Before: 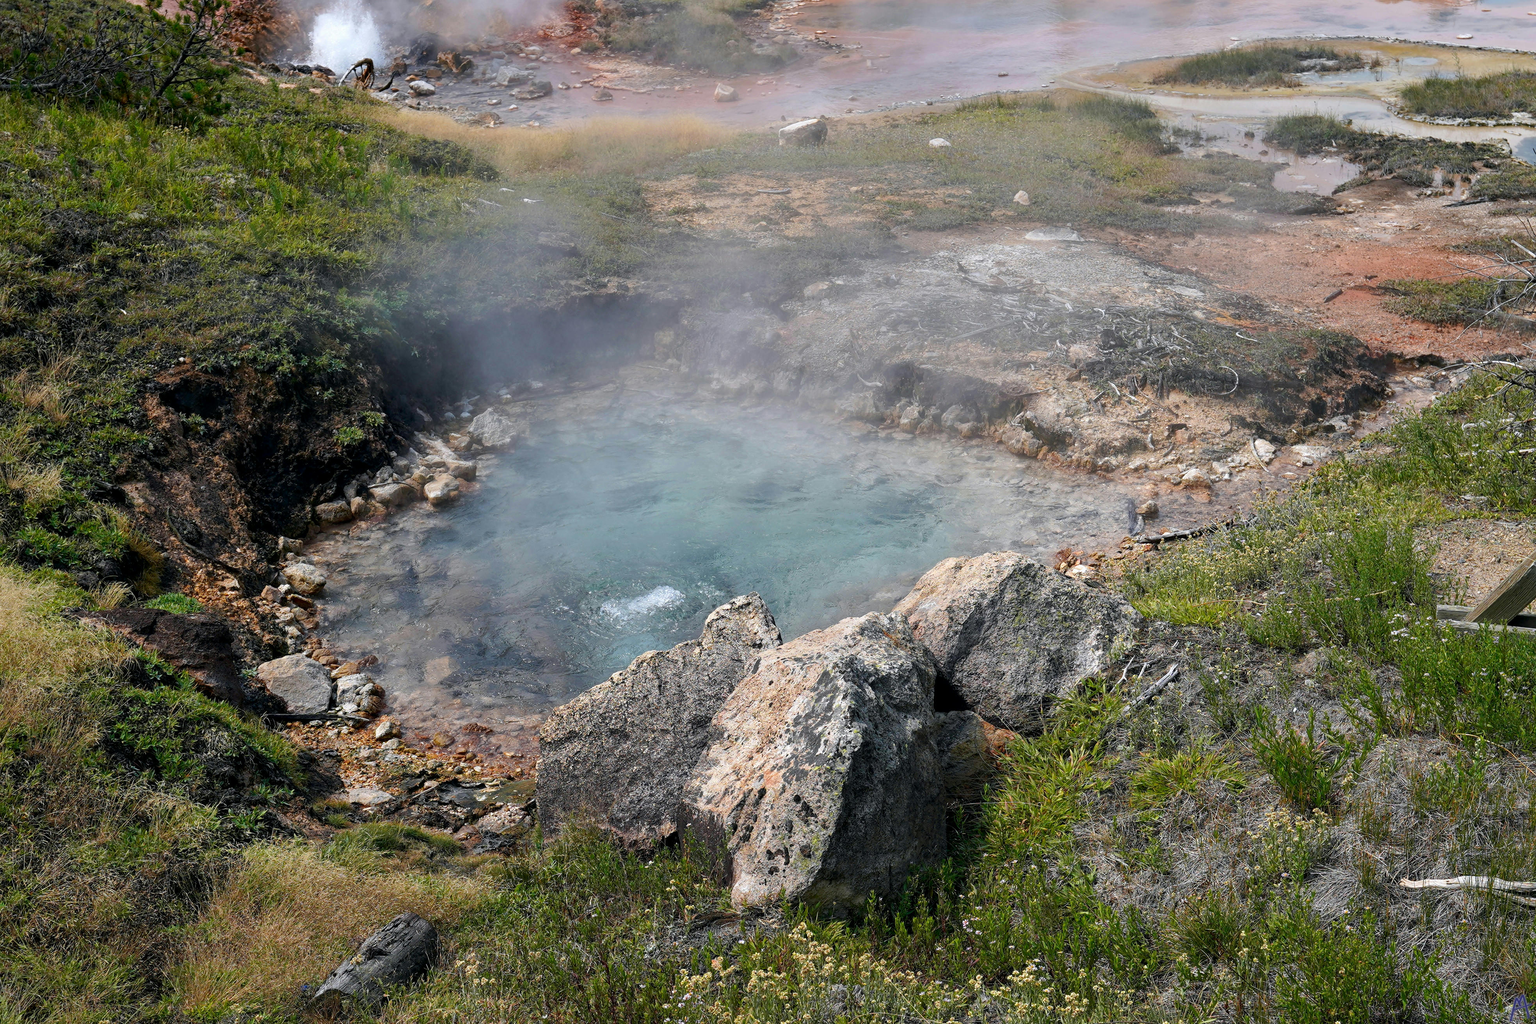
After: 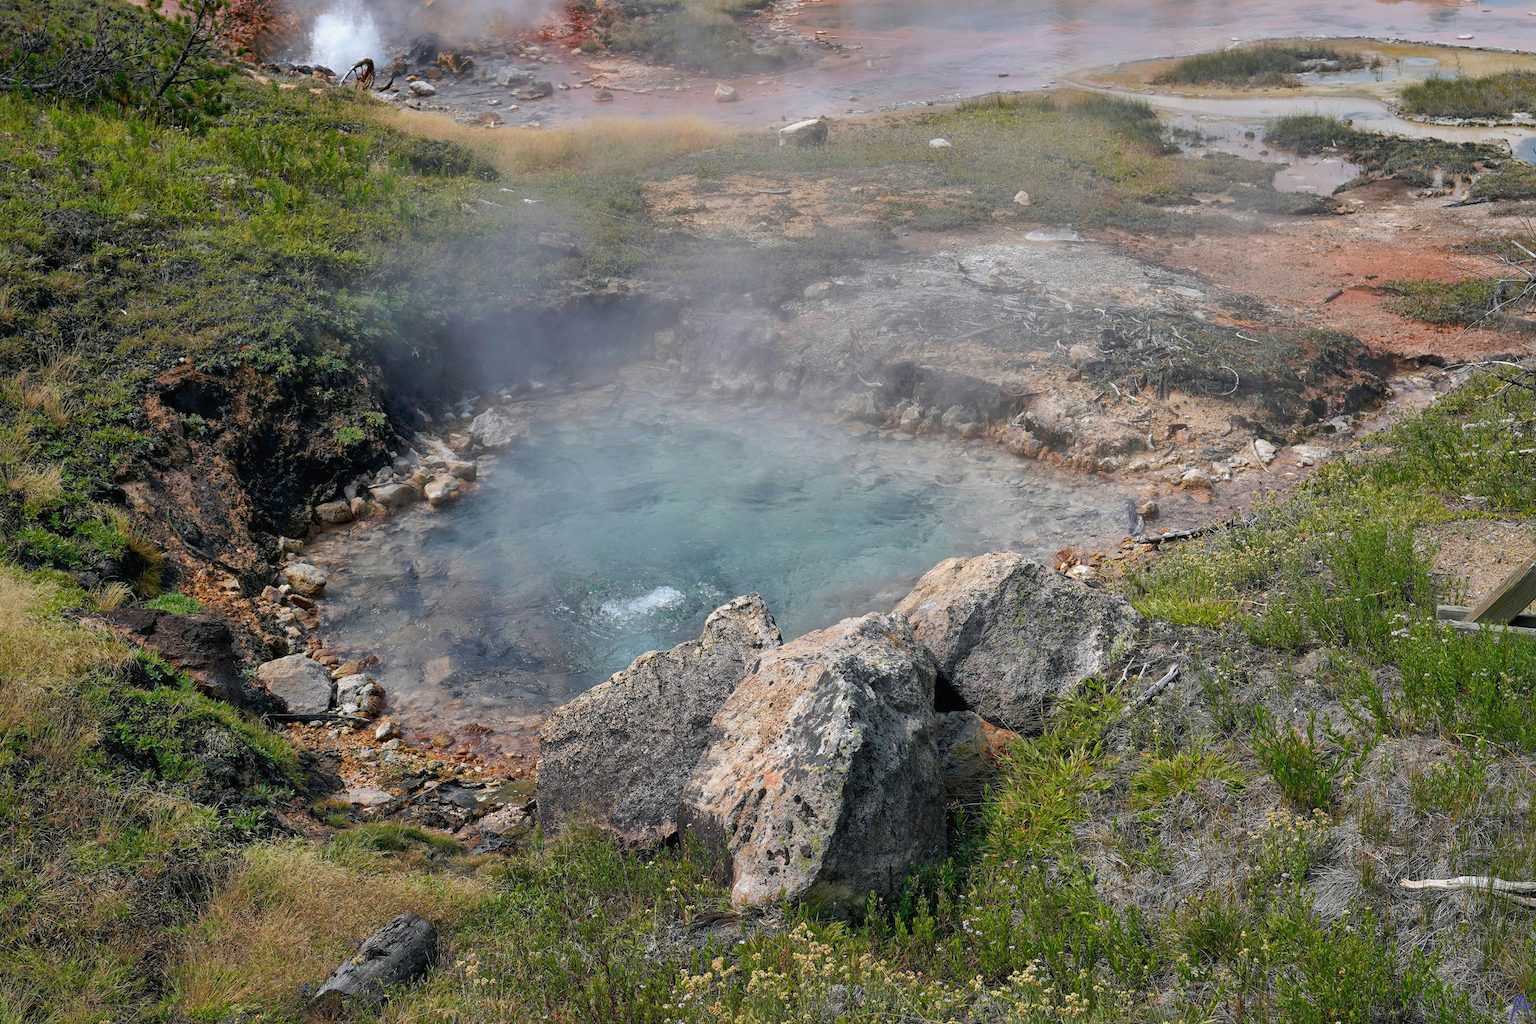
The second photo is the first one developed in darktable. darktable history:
shadows and highlights: on, module defaults
contrast brightness saturation: contrast -0.02, brightness -0.01, saturation 0.03
